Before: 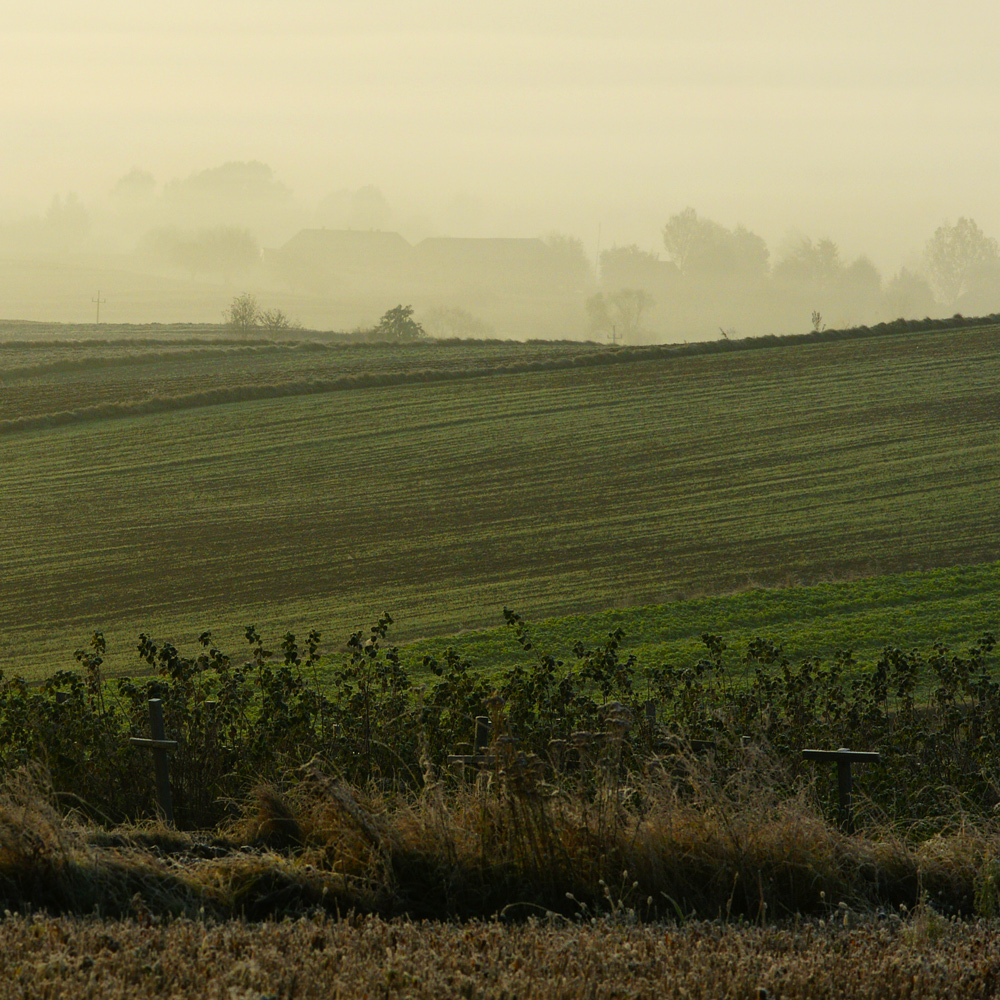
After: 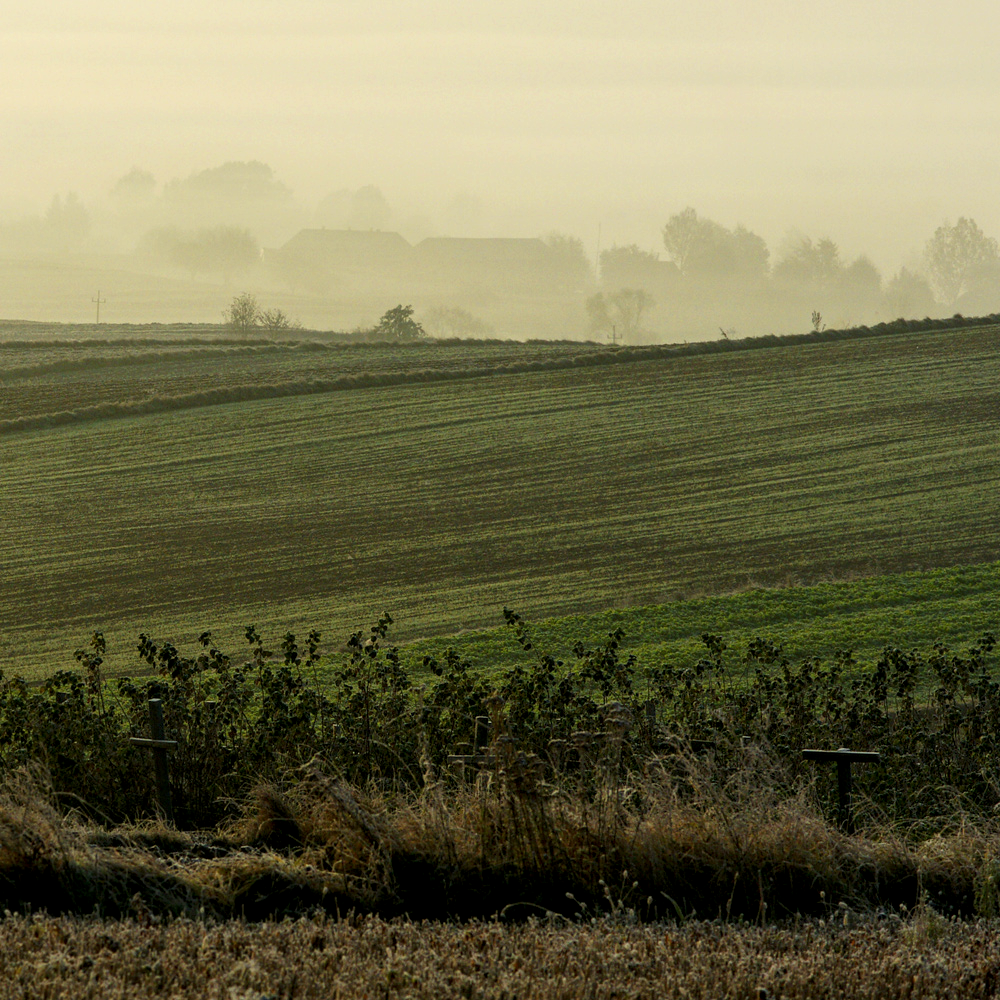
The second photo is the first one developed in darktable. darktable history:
local contrast: highlights 61%, detail 143%, midtone range 0.428
